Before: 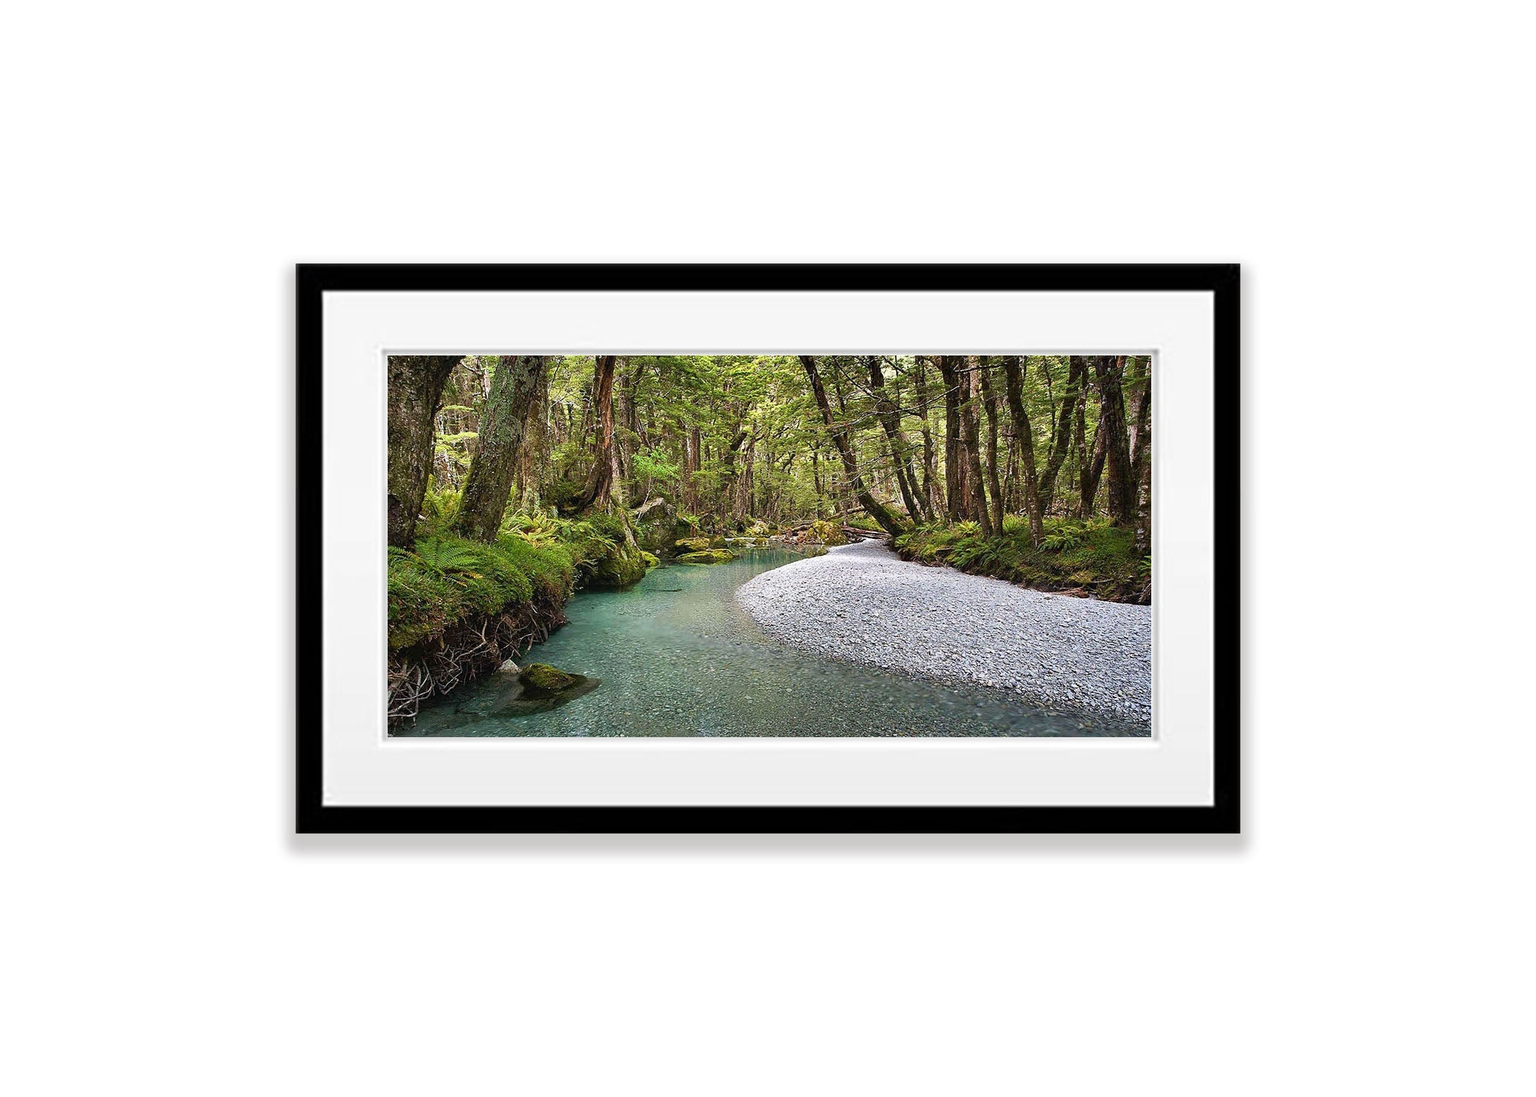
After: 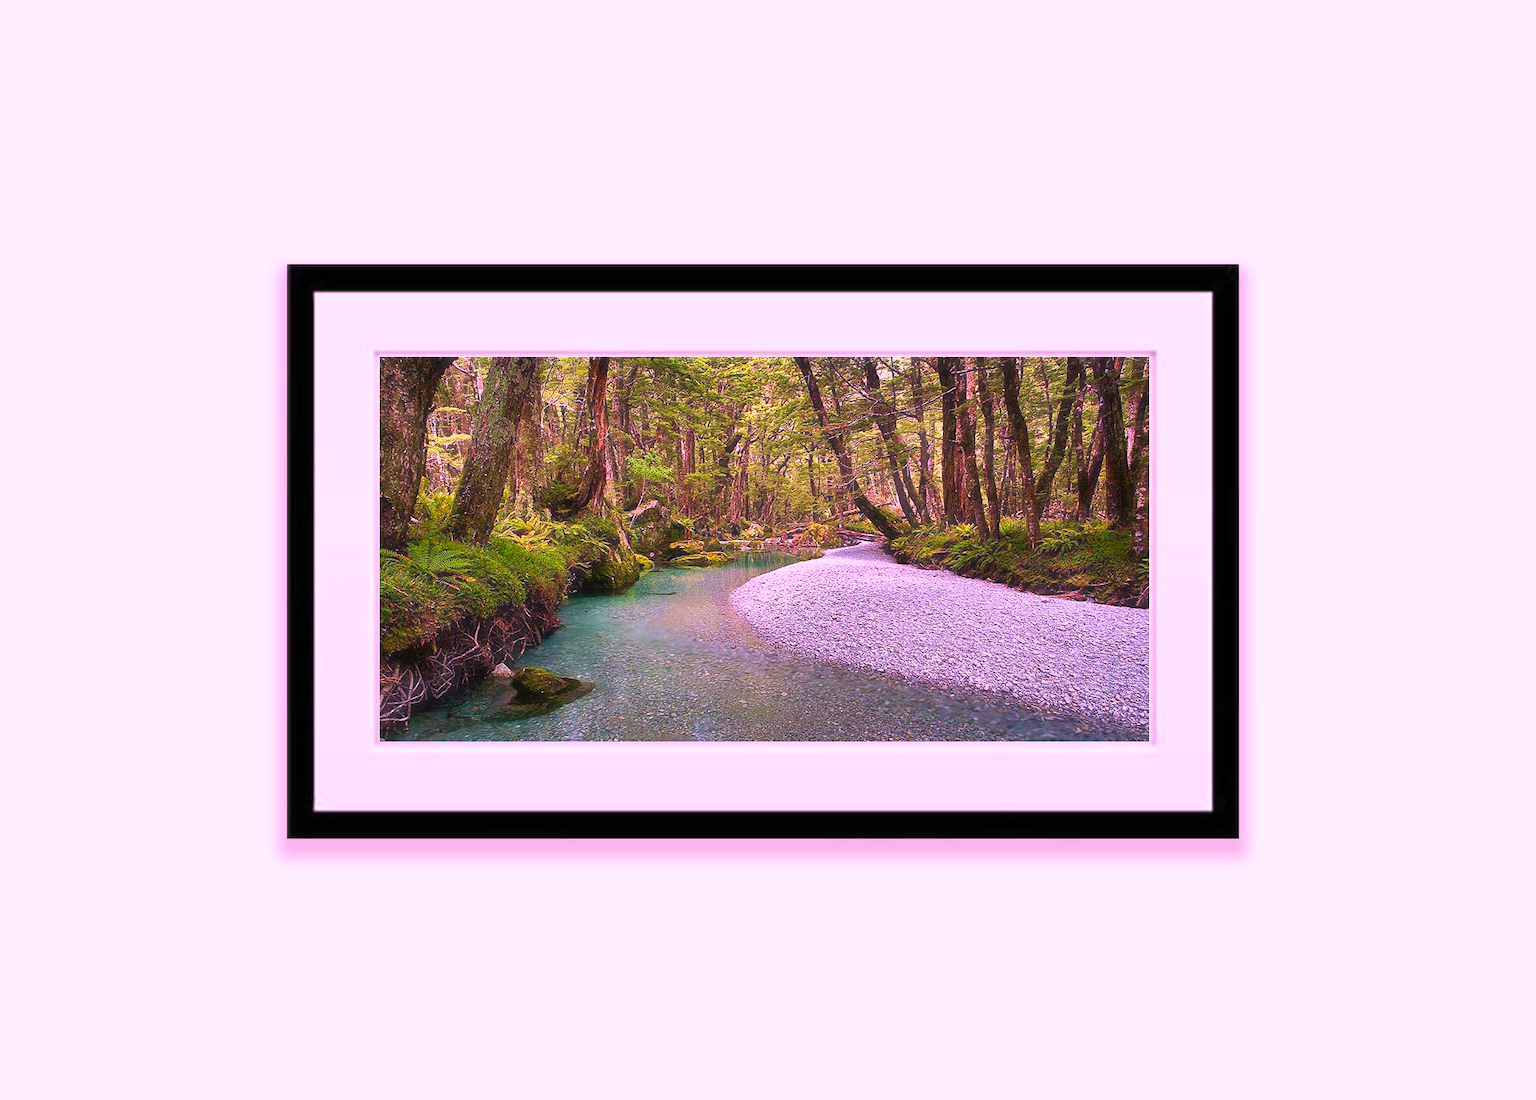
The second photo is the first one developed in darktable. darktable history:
color correction: highlights a* 18.74, highlights b* -11.94, saturation 1.65
velvia: on, module defaults
haze removal: strength -0.083, distance 0.359, compatibility mode true, adaptive false
crop and rotate: left 0.734%, top 0.174%, bottom 0.28%
